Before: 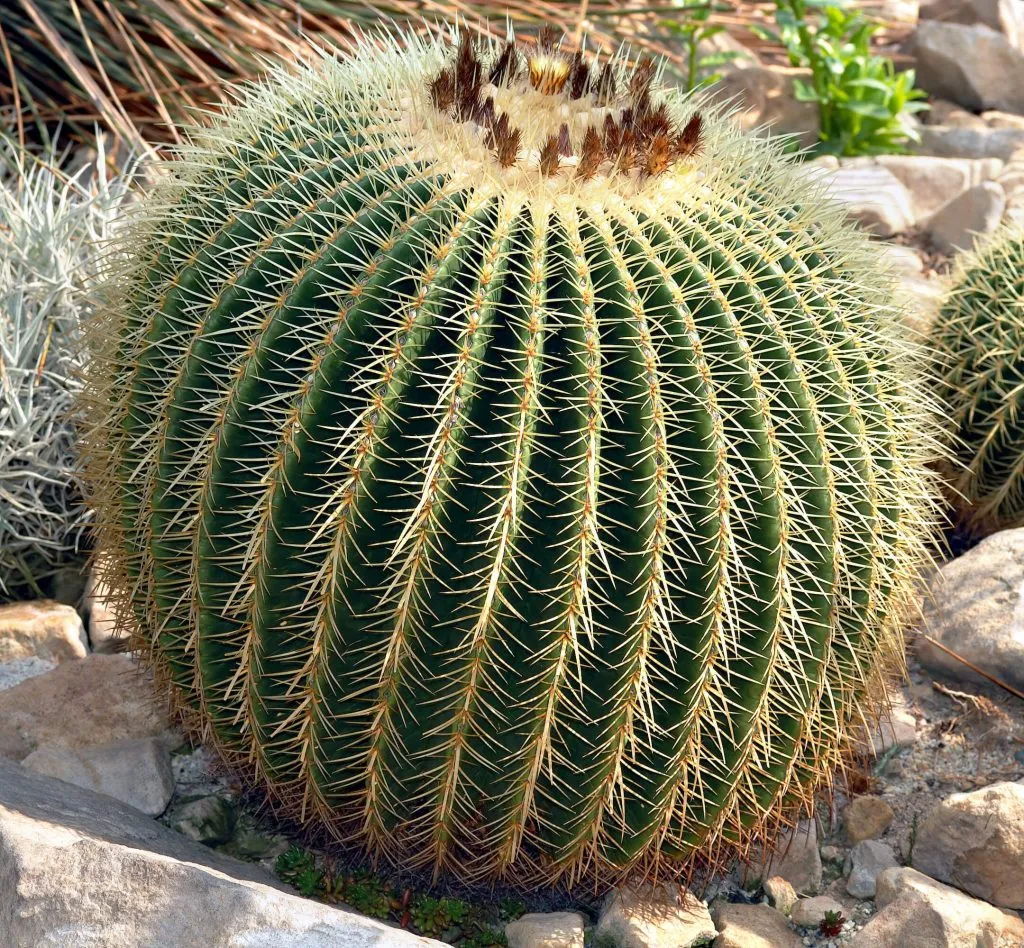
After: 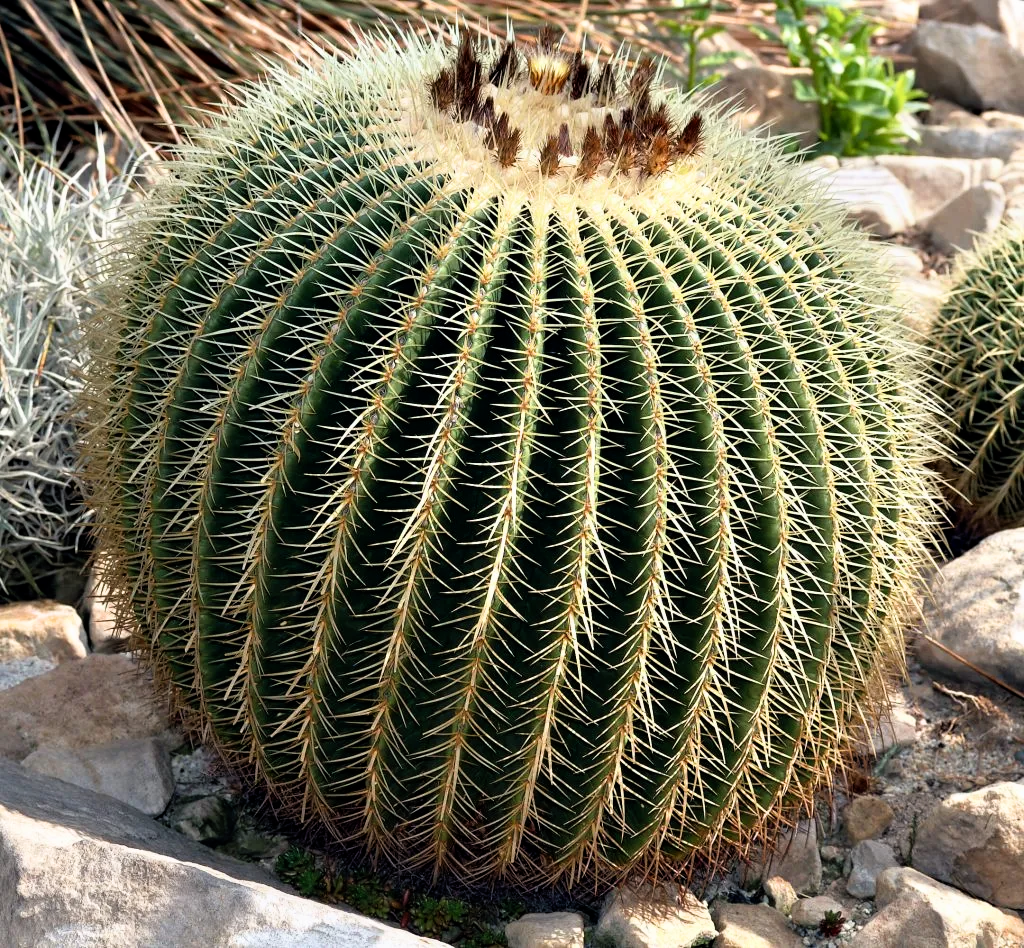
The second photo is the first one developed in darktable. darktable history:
exposure: black level correction 0.001, exposure -0.122 EV, compensate highlight preservation false
filmic rgb: black relative exposure -7.96 EV, white relative exposure 2.44 EV, hardness 6.39
